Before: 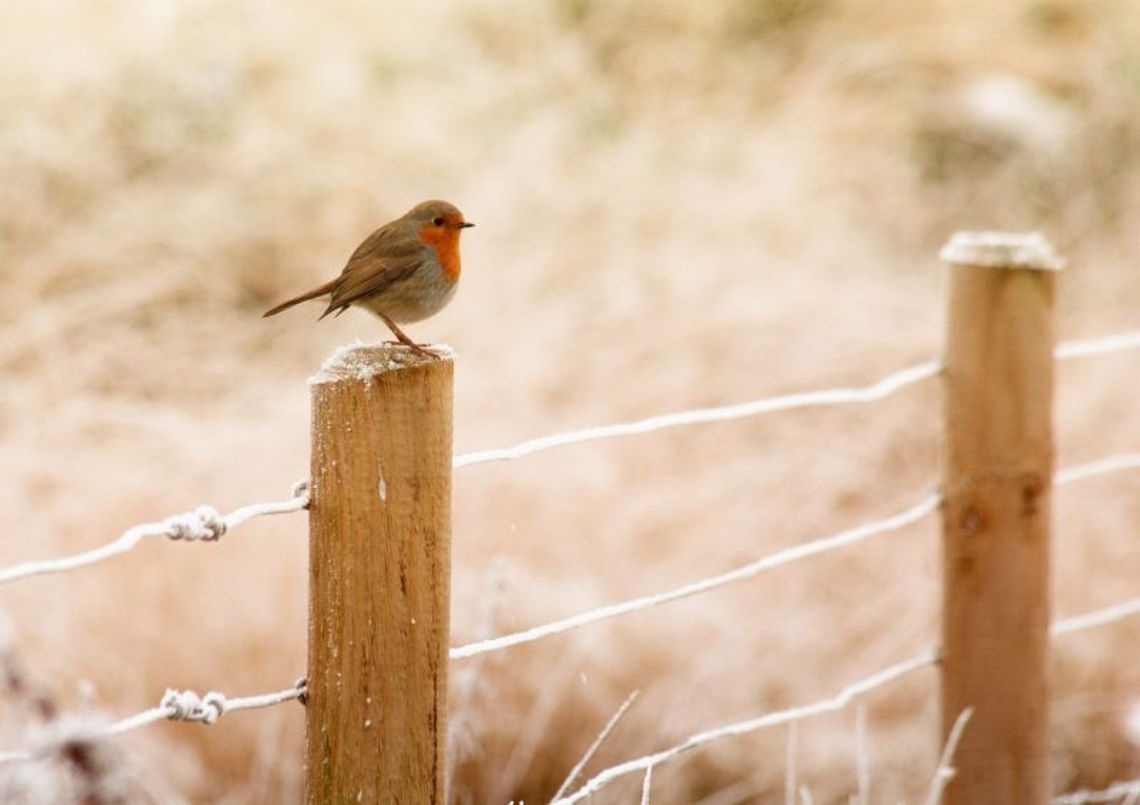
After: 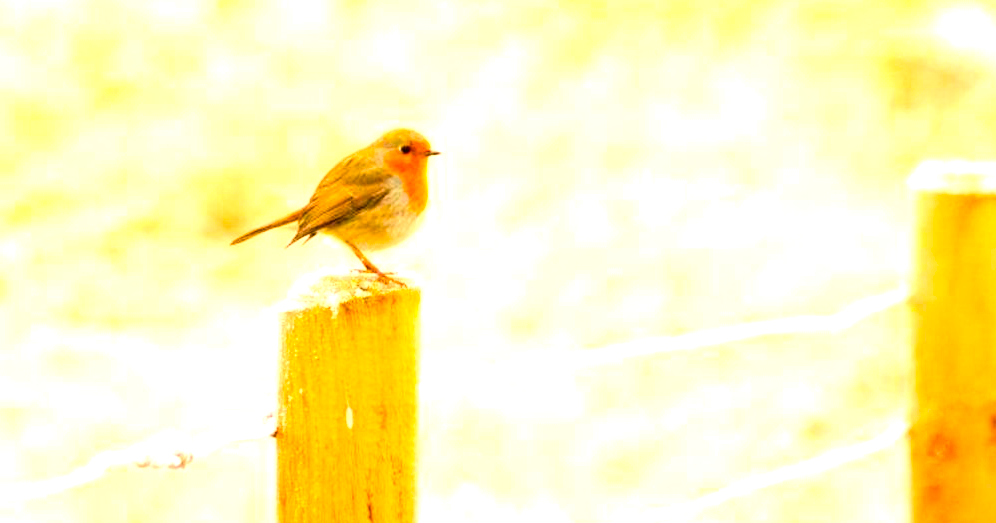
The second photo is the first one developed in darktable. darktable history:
exposure: exposure 0.606 EV, compensate exposure bias true, compensate highlight preservation false
crop: left 2.965%, top 8.961%, right 9.641%, bottom 25.957%
tone equalizer: -8 EV -1.08 EV, -7 EV -1.01 EV, -6 EV -0.859 EV, -5 EV -0.582 EV, -3 EV 0.594 EV, -2 EV 0.855 EV, -1 EV 1.01 EV, +0 EV 1.06 EV
color balance rgb: shadows lift › chroma 2.029%, shadows lift › hue 216.96°, perceptual saturation grading › global saturation 30.895%, global vibrance 24.59%
contrast brightness saturation: contrast 0.199, brightness 0.164, saturation 0.216
